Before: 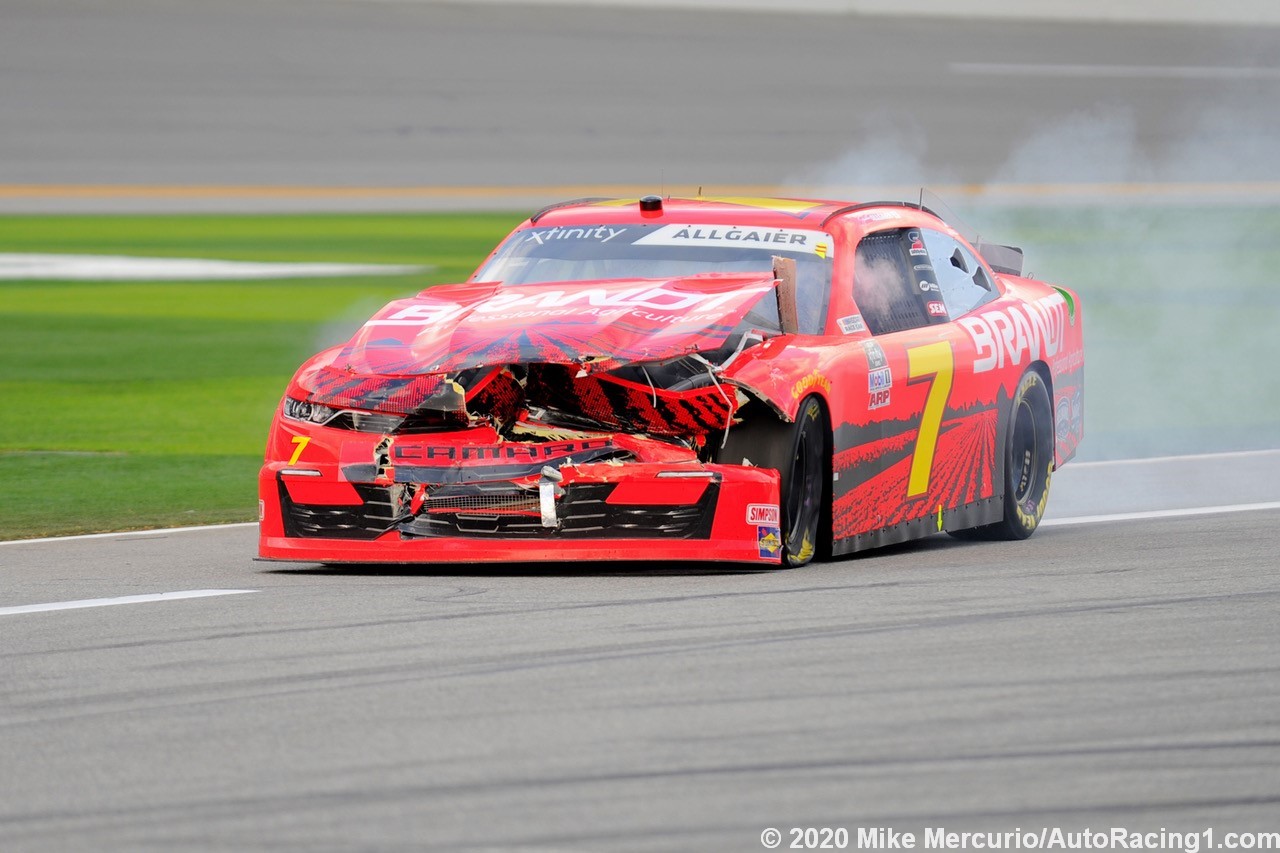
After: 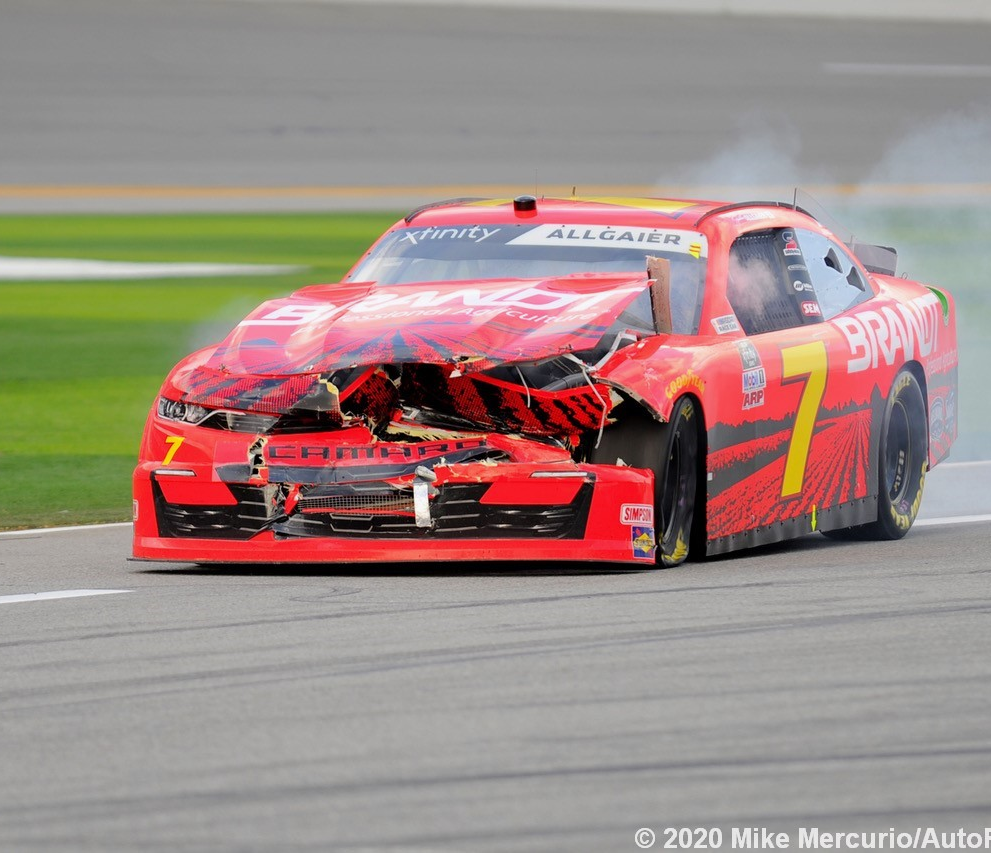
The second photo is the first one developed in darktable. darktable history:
white balance: emerald 1
exposure: exposure -0.064 EV, compensate highlight preservation false
crop: left 9.88%, right 12.664%
